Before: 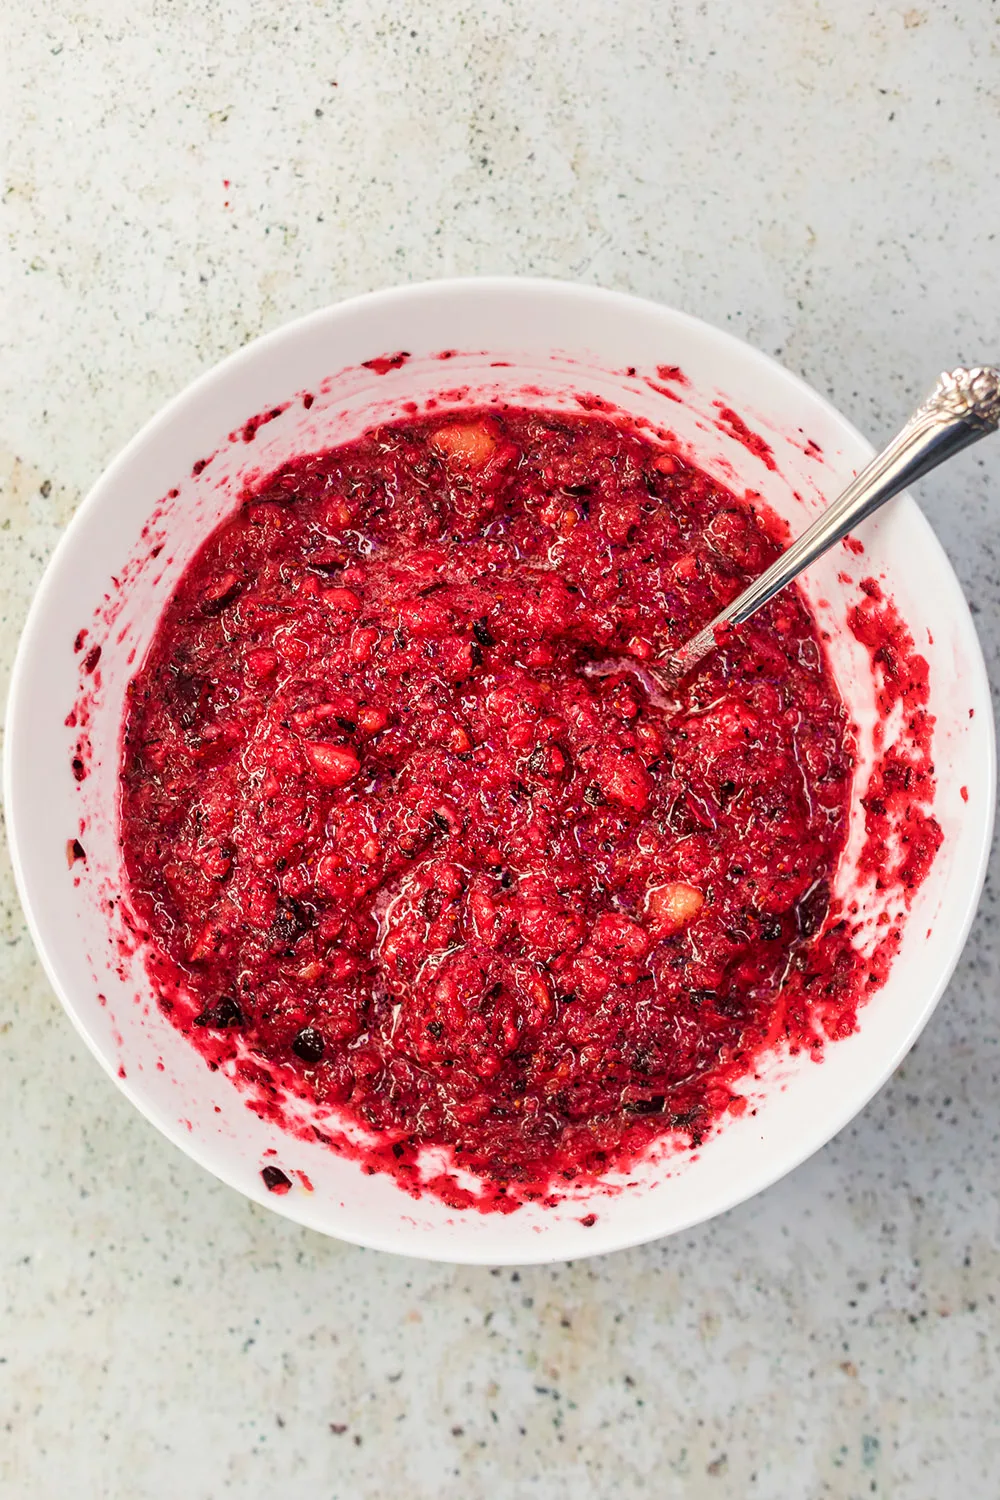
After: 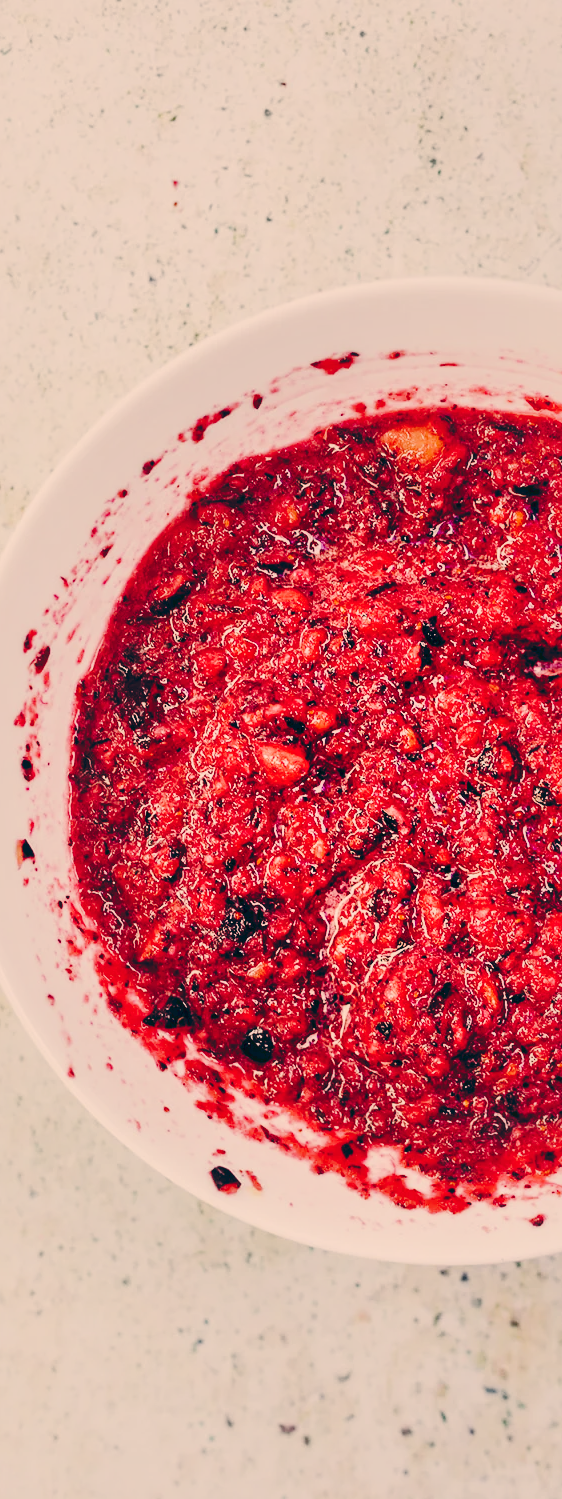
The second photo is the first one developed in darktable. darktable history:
local contrast: mode bilateral grid, contrast 20, coarseness 100, detail 150%, midtone range 0.2
color correction: highlights a* 10.32, highlights b* 14.66, shadows a* -9.59, shadows b* -15.02
filmic rgb: black relative exposure -7.65 EV, white relative exposure 4.56 EV, hardness 3.61
crop: left 5.114%, right 38.589%
tone curve: curves: ch0 [(0, 0) (0.003, 0.096) (0.011, 0.097) (0.025, 0.096) (0.044, 0.099) (0.069, 0.109) (0.1, 0.129) (0.136, 0.149) (0.177, 0.176) (0.224, 0.22) (0.277, 0.288) (0.335, 0.385) (0.399, 0.49) (0.468, 0.581) (0.543, 0.661) (0.623, 0.729) (0.709, 0.79) (0.801, 0.849) (0.898, 0.912) (1, 1)], preserve colors none
